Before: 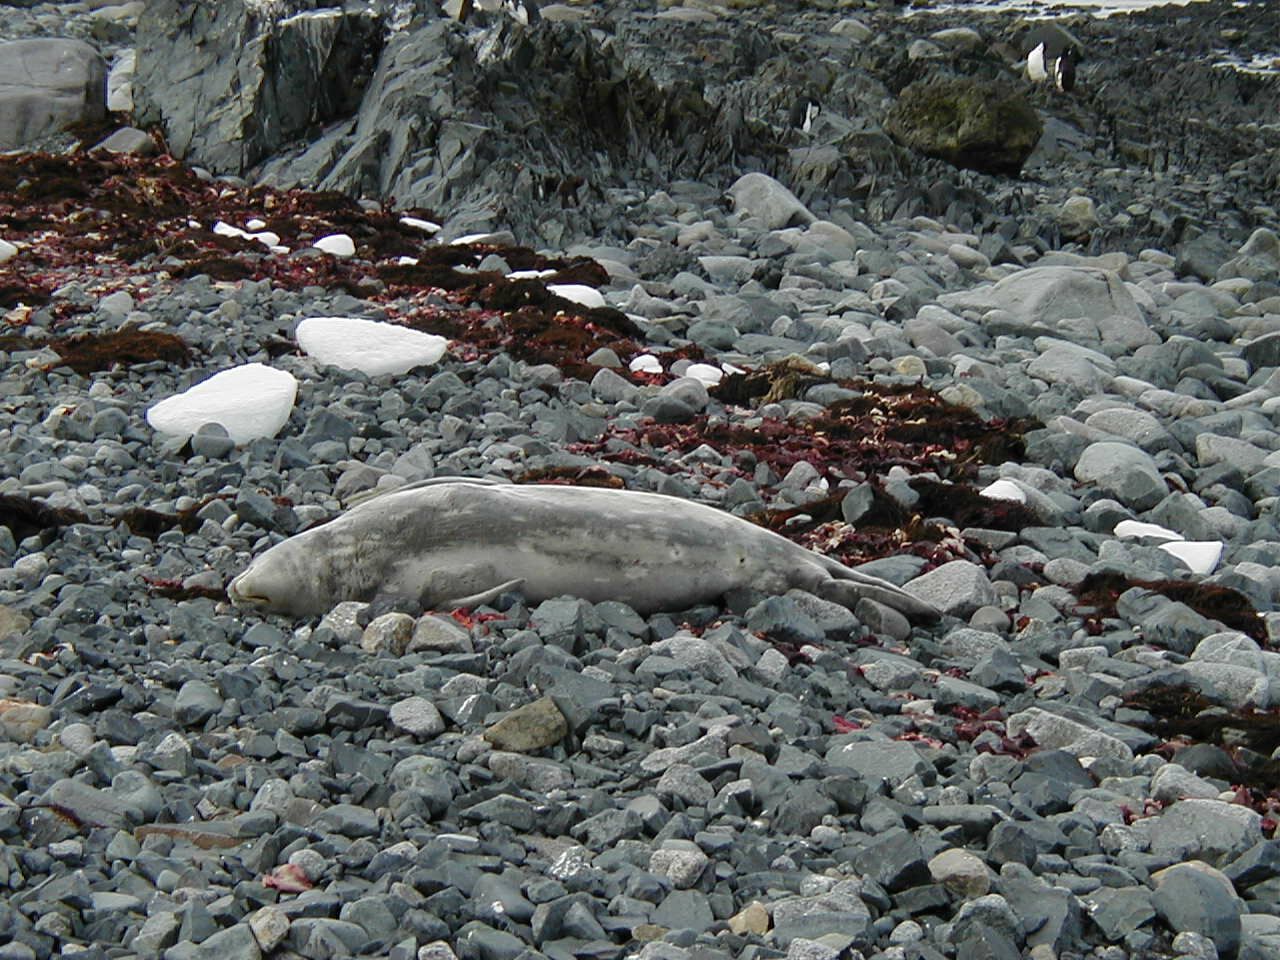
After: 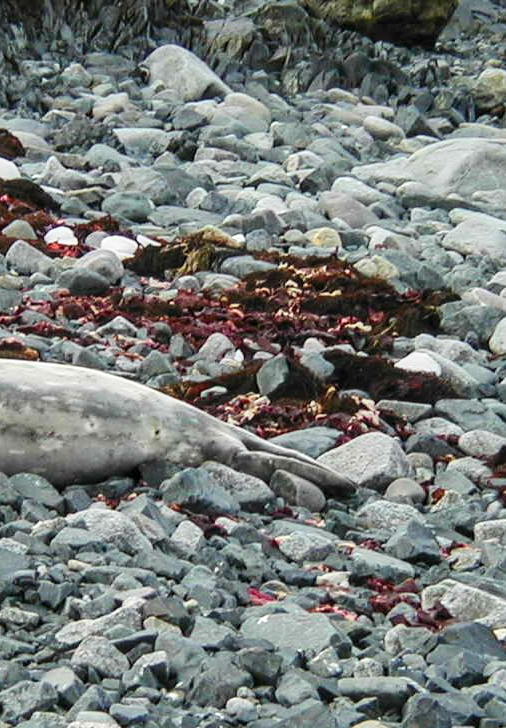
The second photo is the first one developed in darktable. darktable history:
crop: left 45.721%, top 13.393%, right 14.118%, bottom 10.01%
contrast brightness saturation: contrast 0.24, brightness 0.26, saturation 0.39
local contrast: on, module defaults
